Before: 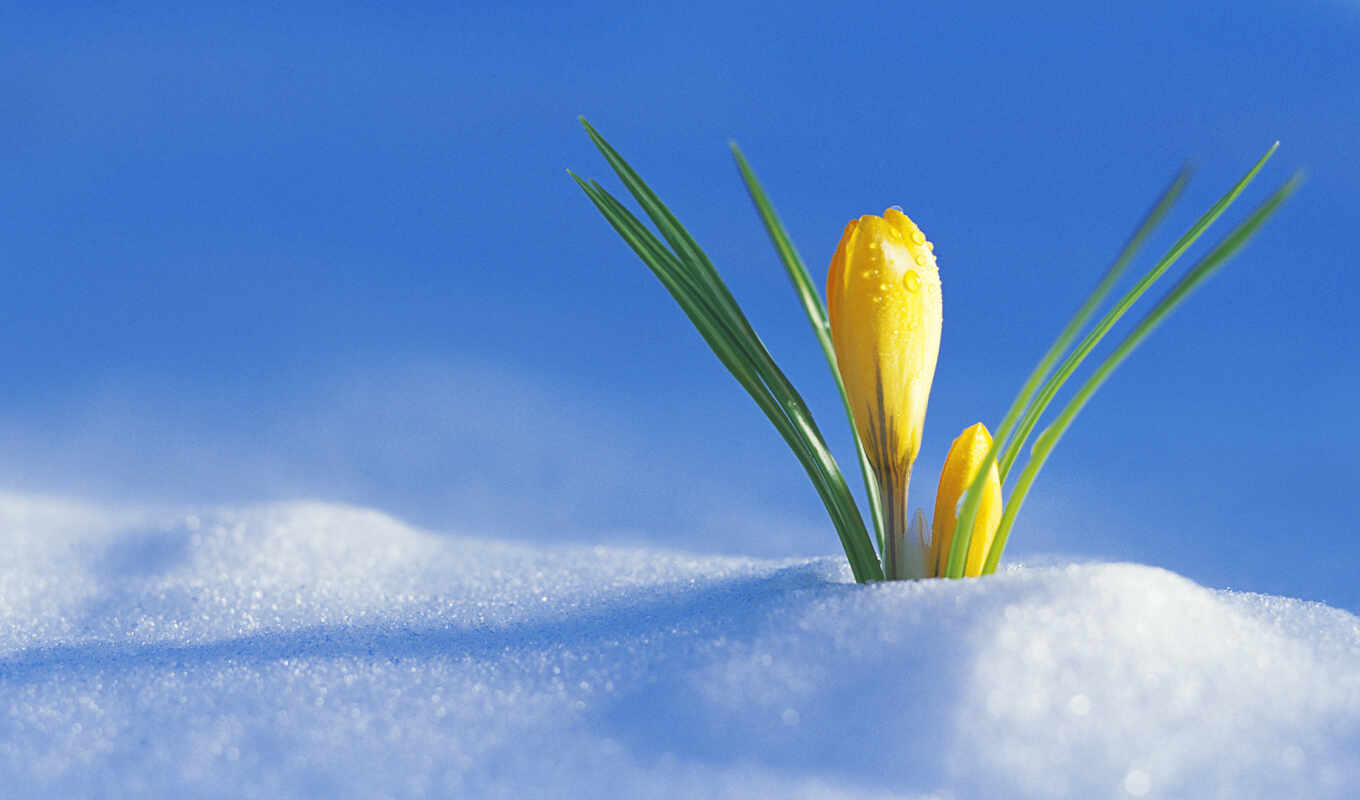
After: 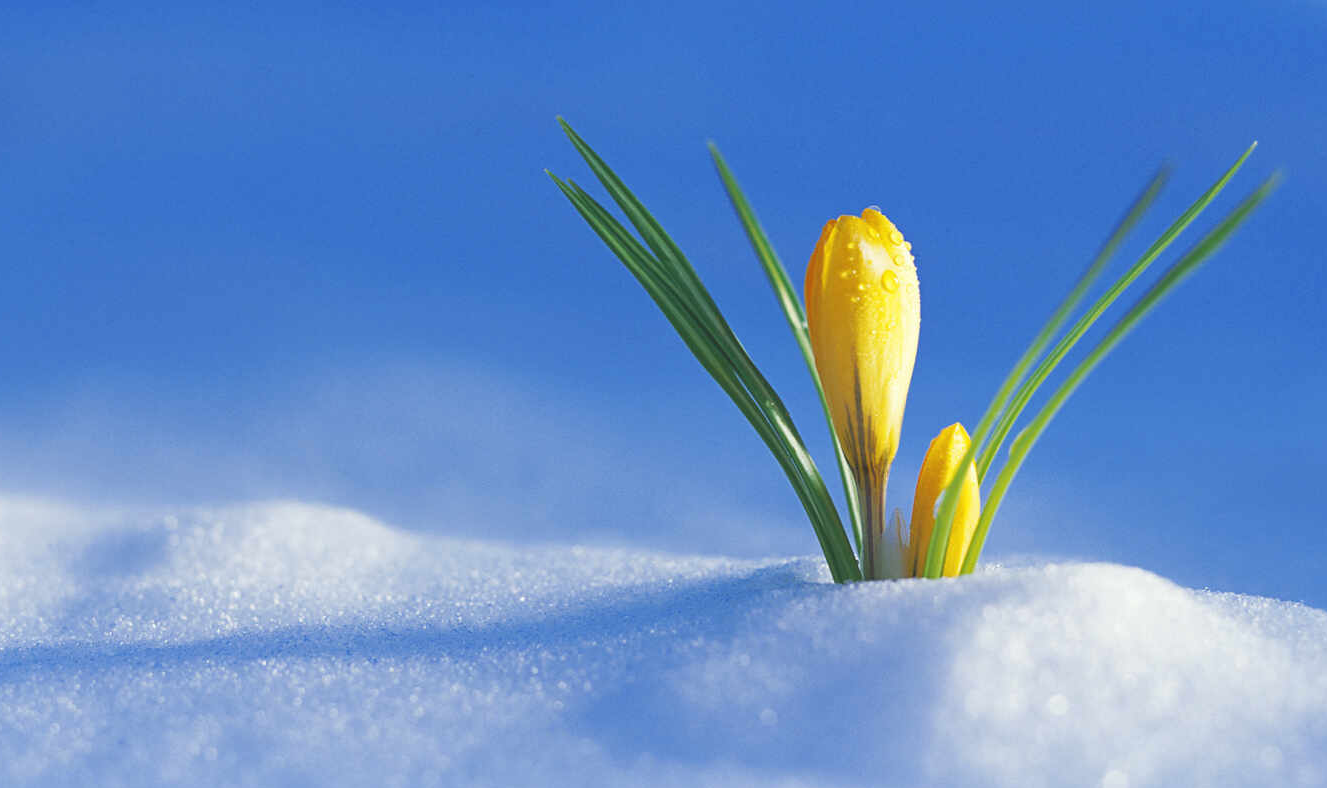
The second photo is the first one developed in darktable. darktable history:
crop and rotate: left 1.642%, right 0.761%, bottom 1.431%
